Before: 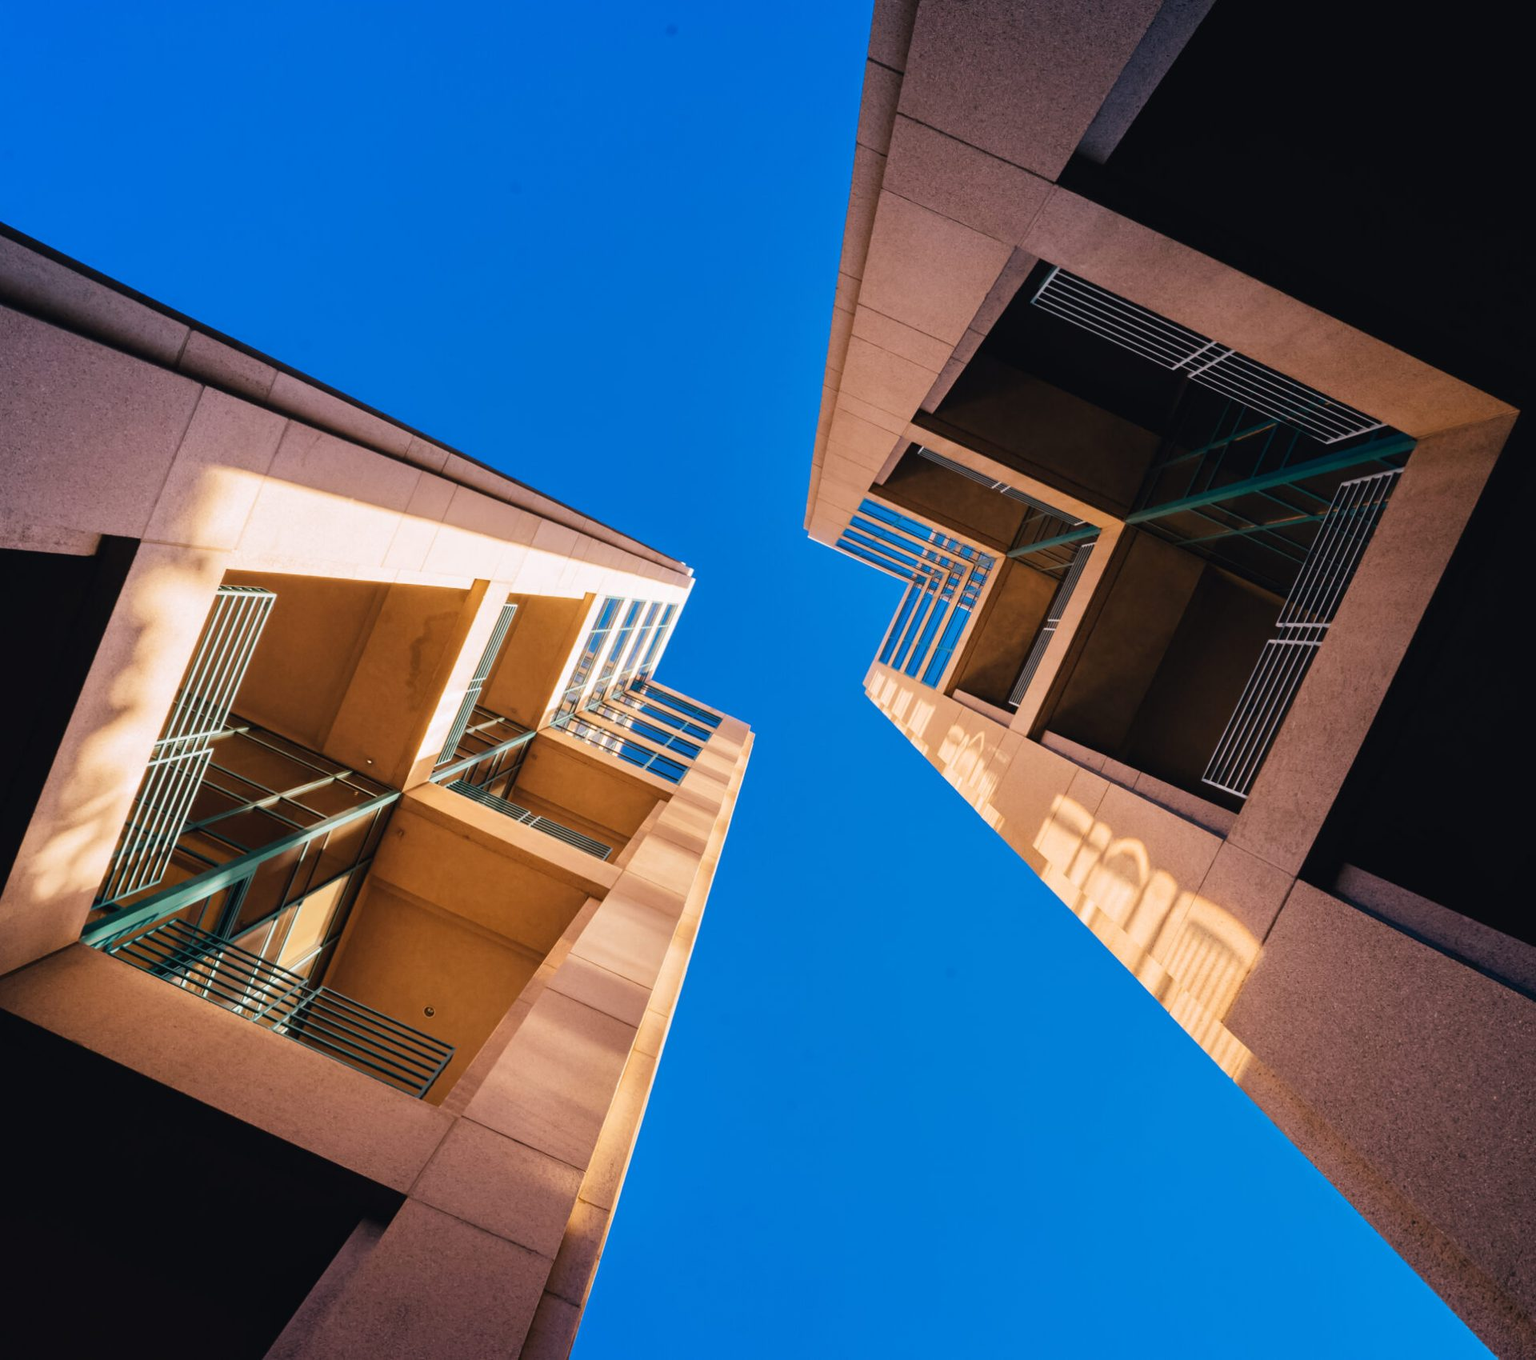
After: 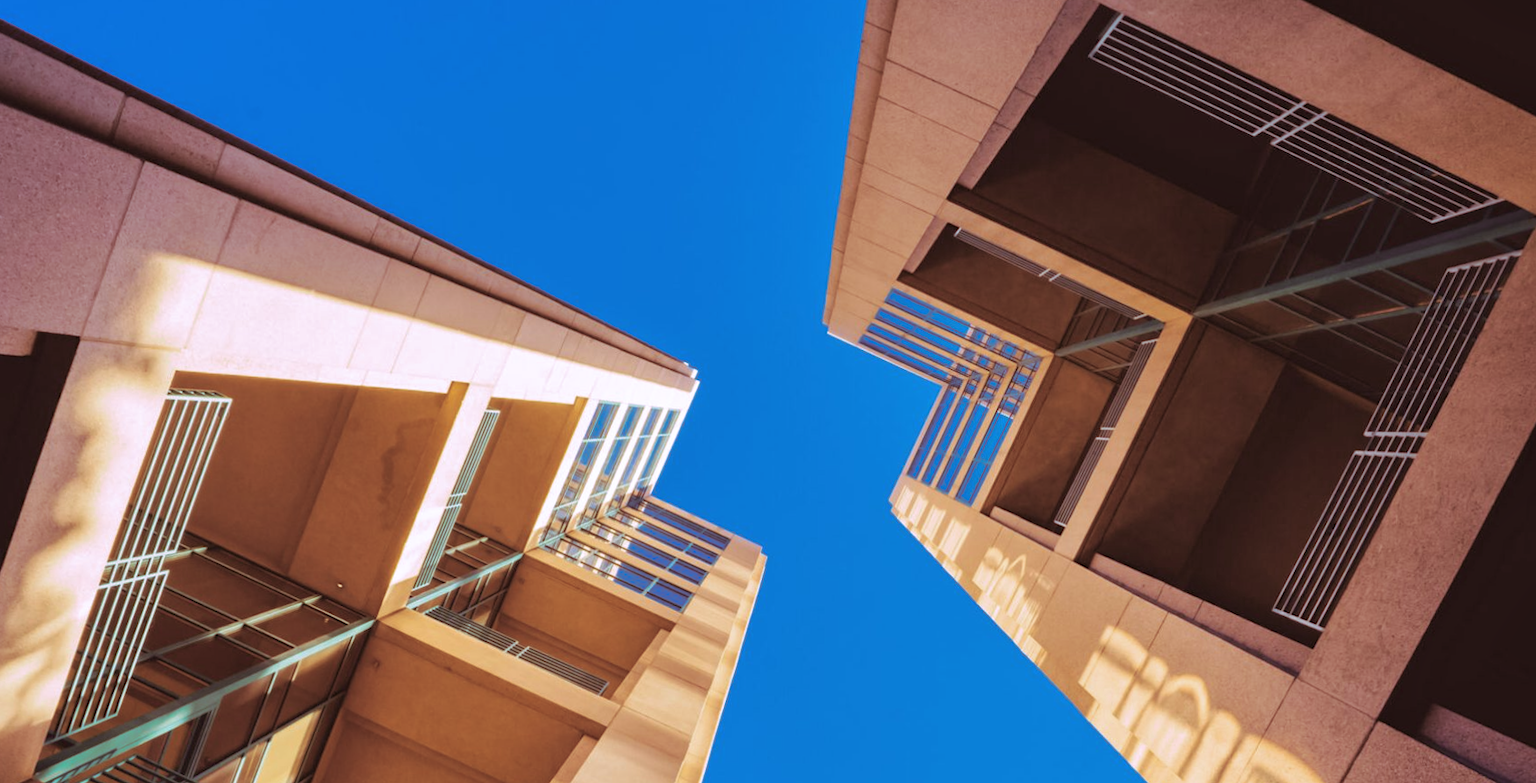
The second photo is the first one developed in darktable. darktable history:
white balance: red 0.954, blue 1.079
rotate and perspective: rotation 0.074°, lens shift (vertical) 0.096, lens shift (horizontal) -0.041, crop left 0.043, crop right 0.952, crop top 0.024, crop bottom 0.979
exposure: exposure 0.496 EV, compensate highlight preservation false
split-toning: highlights › hue 298.8°, highlights › saturation 0.73, compress 41.76%
crop: left 1.744%, top 19.225%, right 5.069%, bottom 28.357%
color balance: mode lift, gamma, gain (sRGB), lift [1.04, 1, 1, 0.97], gamma [1.01, 1, 1, 0.97], gain [0.96, 1, 1, 0.97]
tone equalizer: -8 EV 0.25 EV, -7 EV 0.417 EV, -6 EV 0.417 EV, -5 EV 0.25 EV, -3 EV -0.25 EV, -2 EV -0.417 EV, -1 EV -0.417 EV, +0 EV -0.25 EV, edges refinement/feathering 500, mask exposure compensation -1.57 EV, preserve details guided filter
velvia: strength 21.76%
